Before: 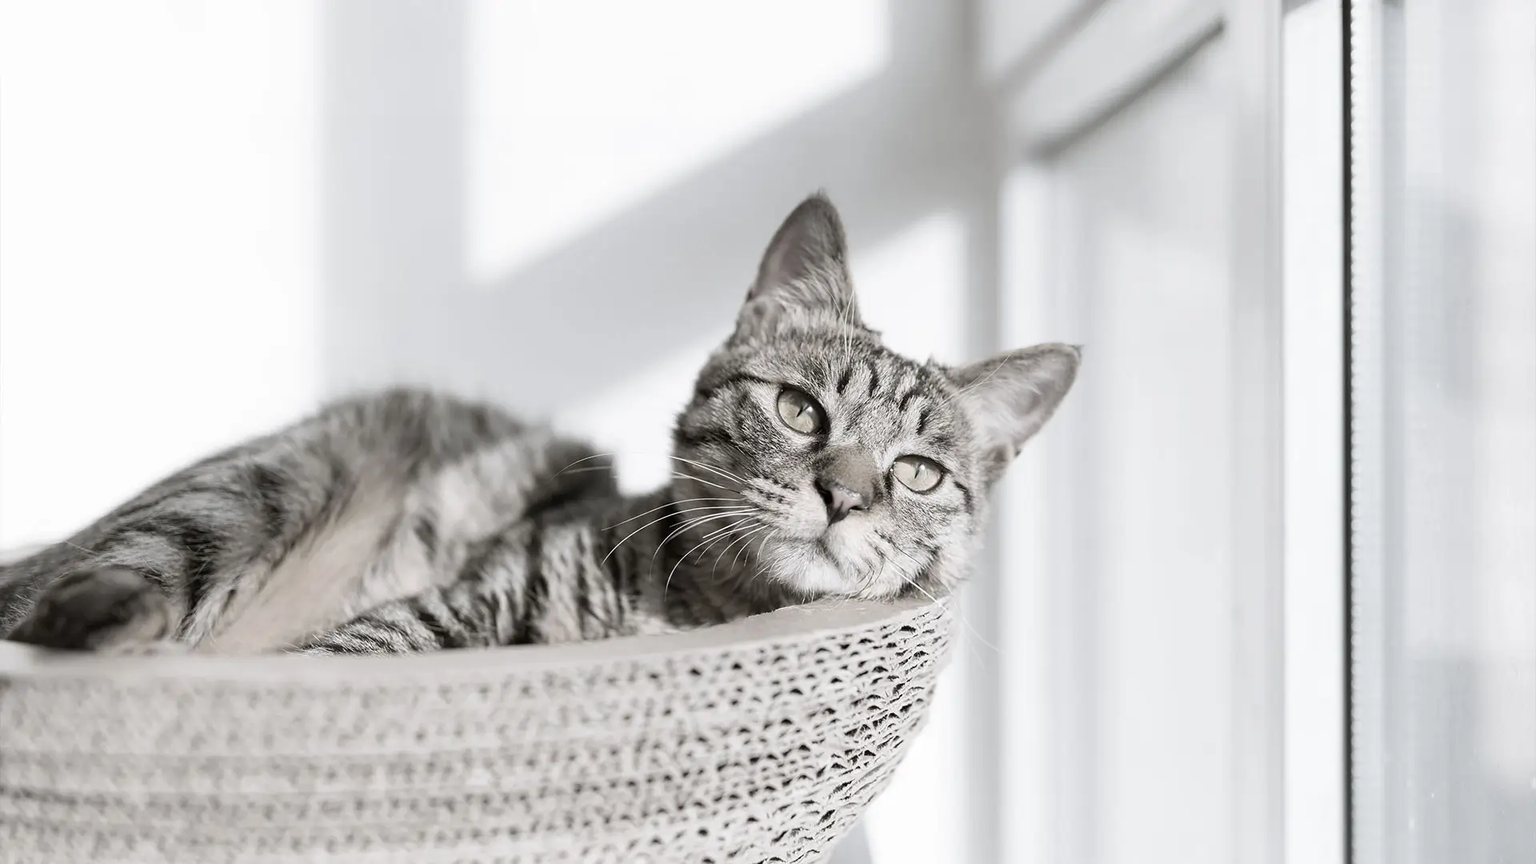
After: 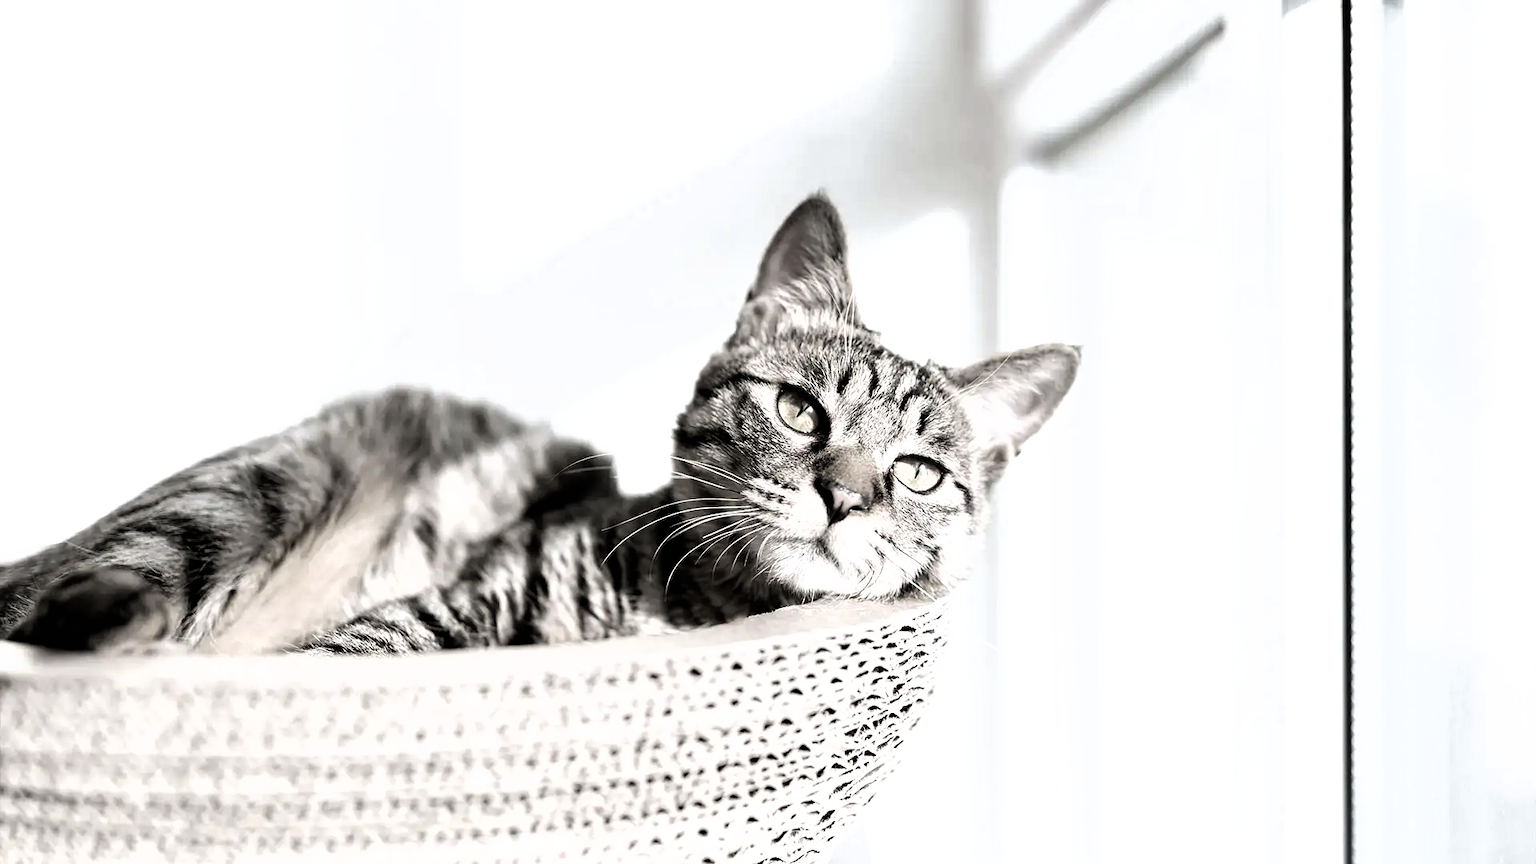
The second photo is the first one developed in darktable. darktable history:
velvia: strength 15%
tone equalizer: on, module defaults
filmic rgb: black relative exposure -8.2 EV, white relative exposure 2.2 EV, threshold 3 EV, hardness 7.11, latitude 85.74%, contrast 1.696, highlights saturation mix -4%, shadows ↔ highlights balance -2.69%, color science v5 (2021), contrast in shadows safe, contrast in highlights safe, enable highlight reconstruction true
